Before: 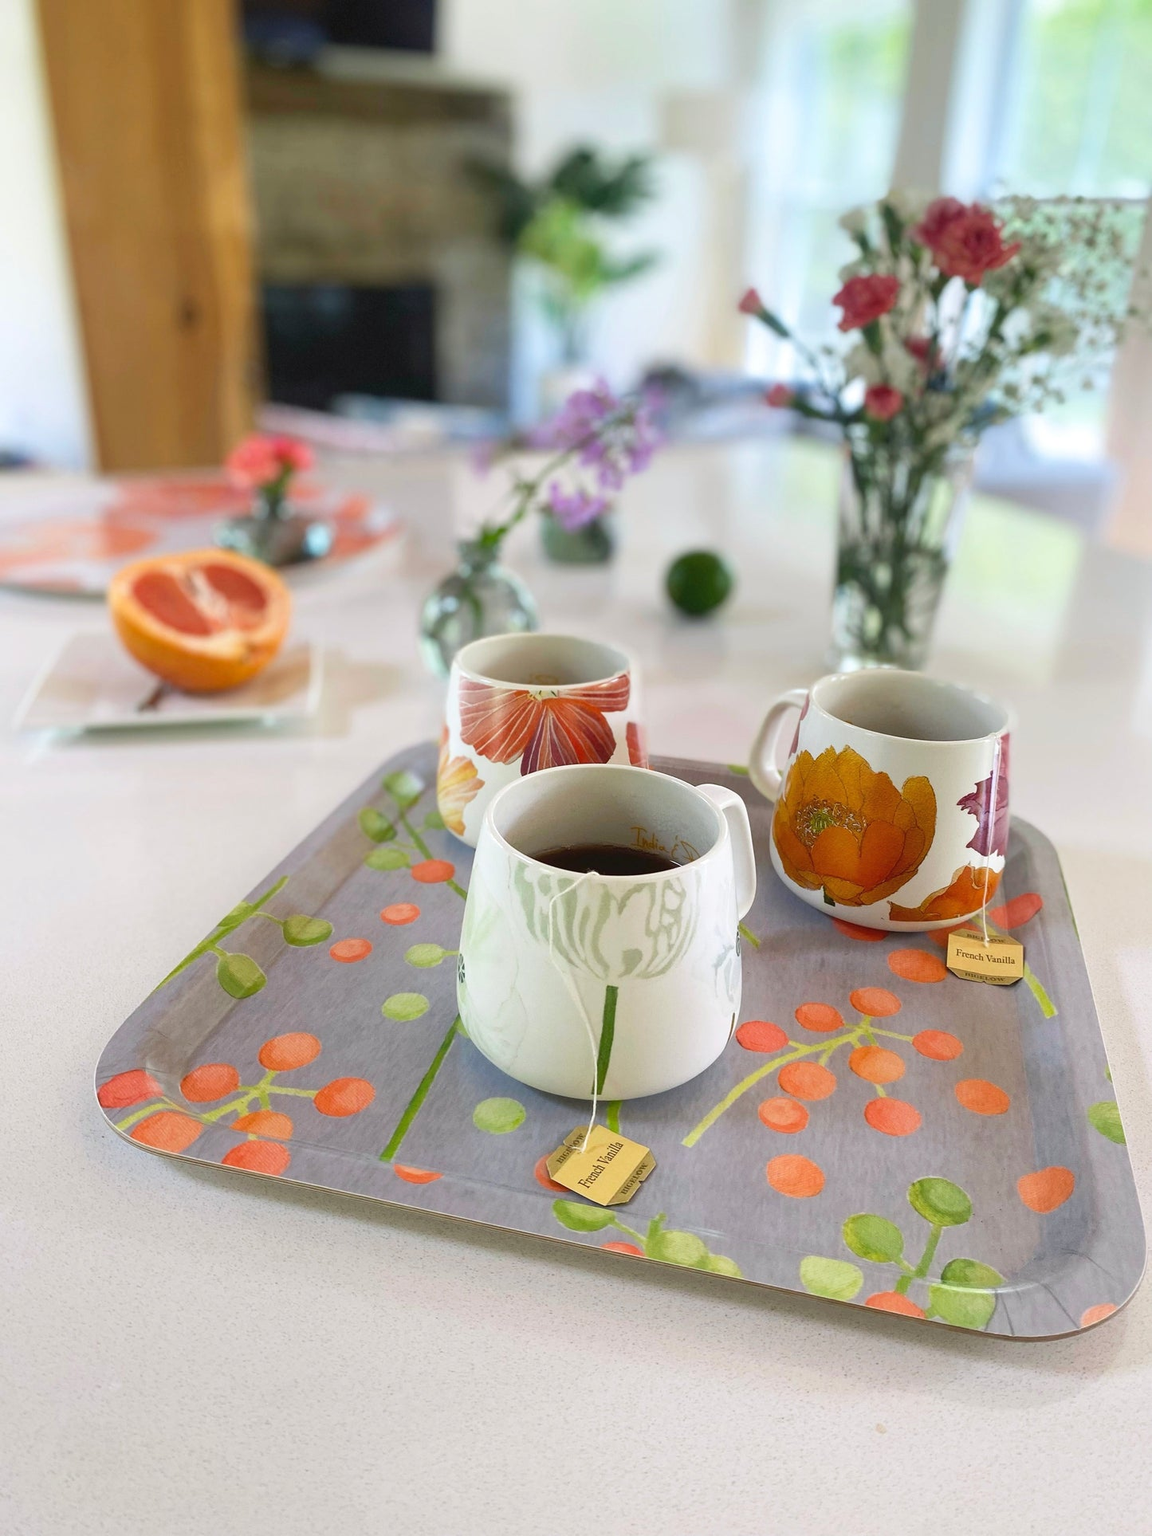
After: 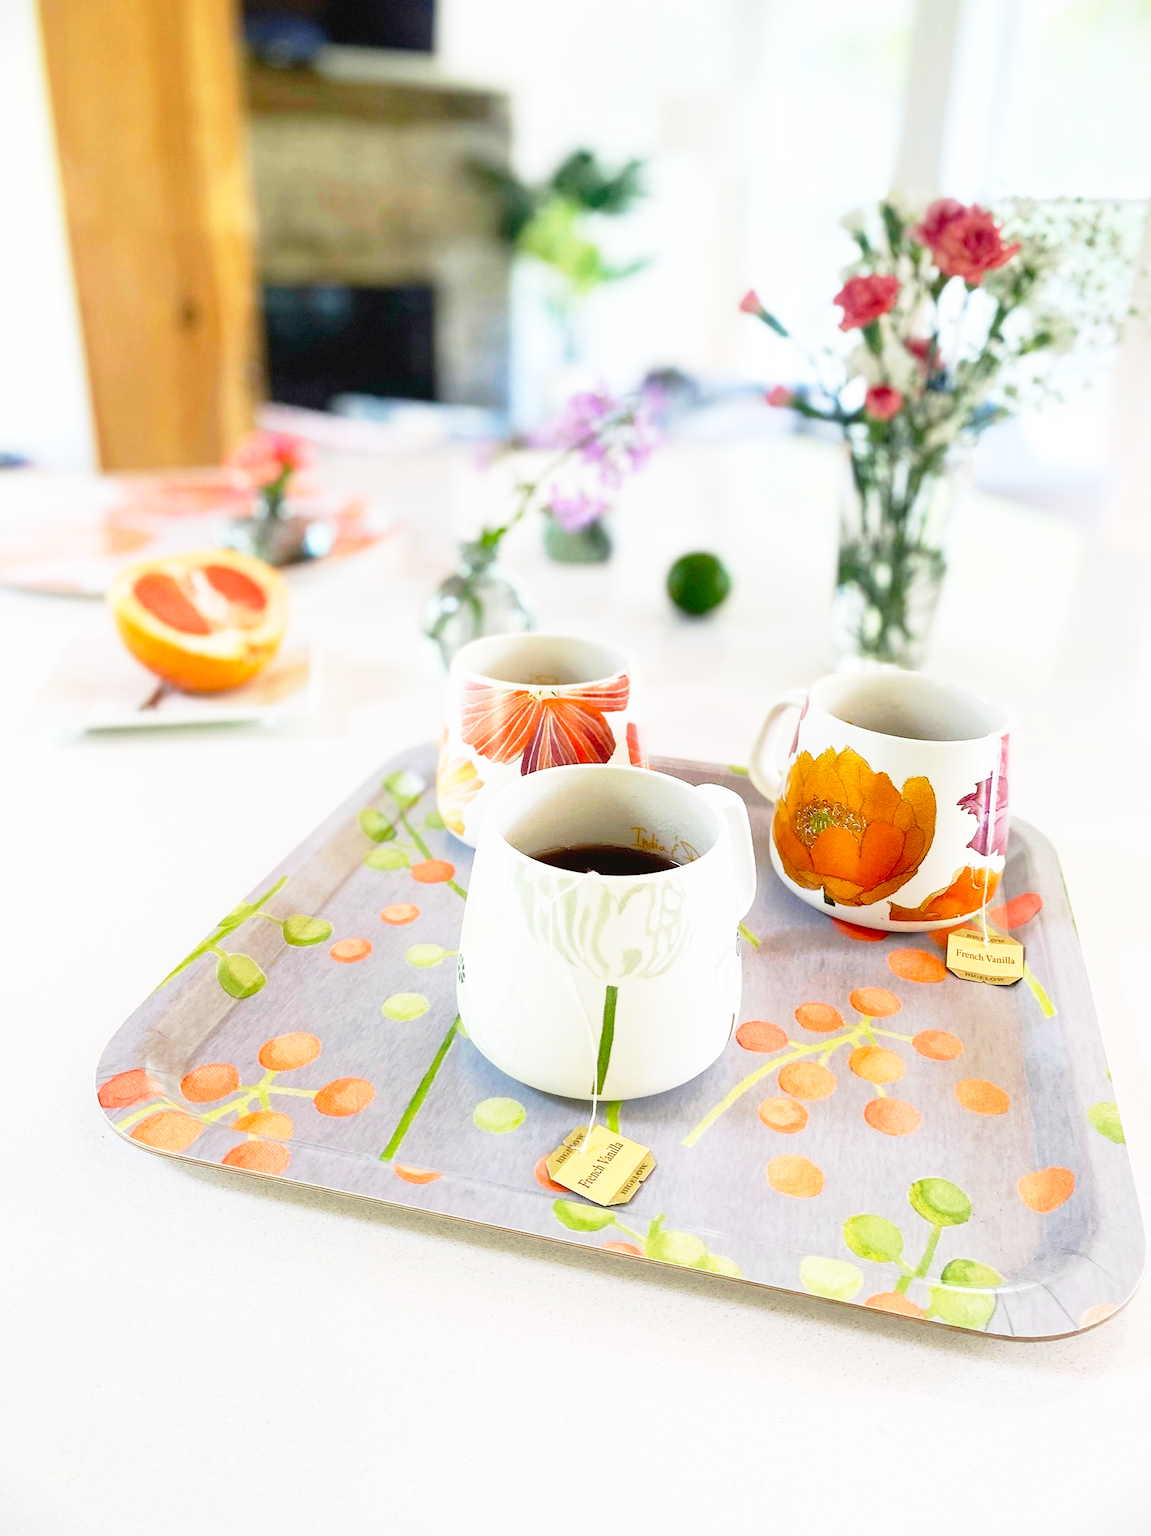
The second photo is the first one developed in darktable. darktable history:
vignetting: fall-off start 116.43%, fall-off radius 58.48%
base curve: curves: ch0 [(0, 0) (0.012, 0.01) (0.073, 0.168) (0.31, 0.711) (0.645, 0.957) (1, 1)], preserve colors none
